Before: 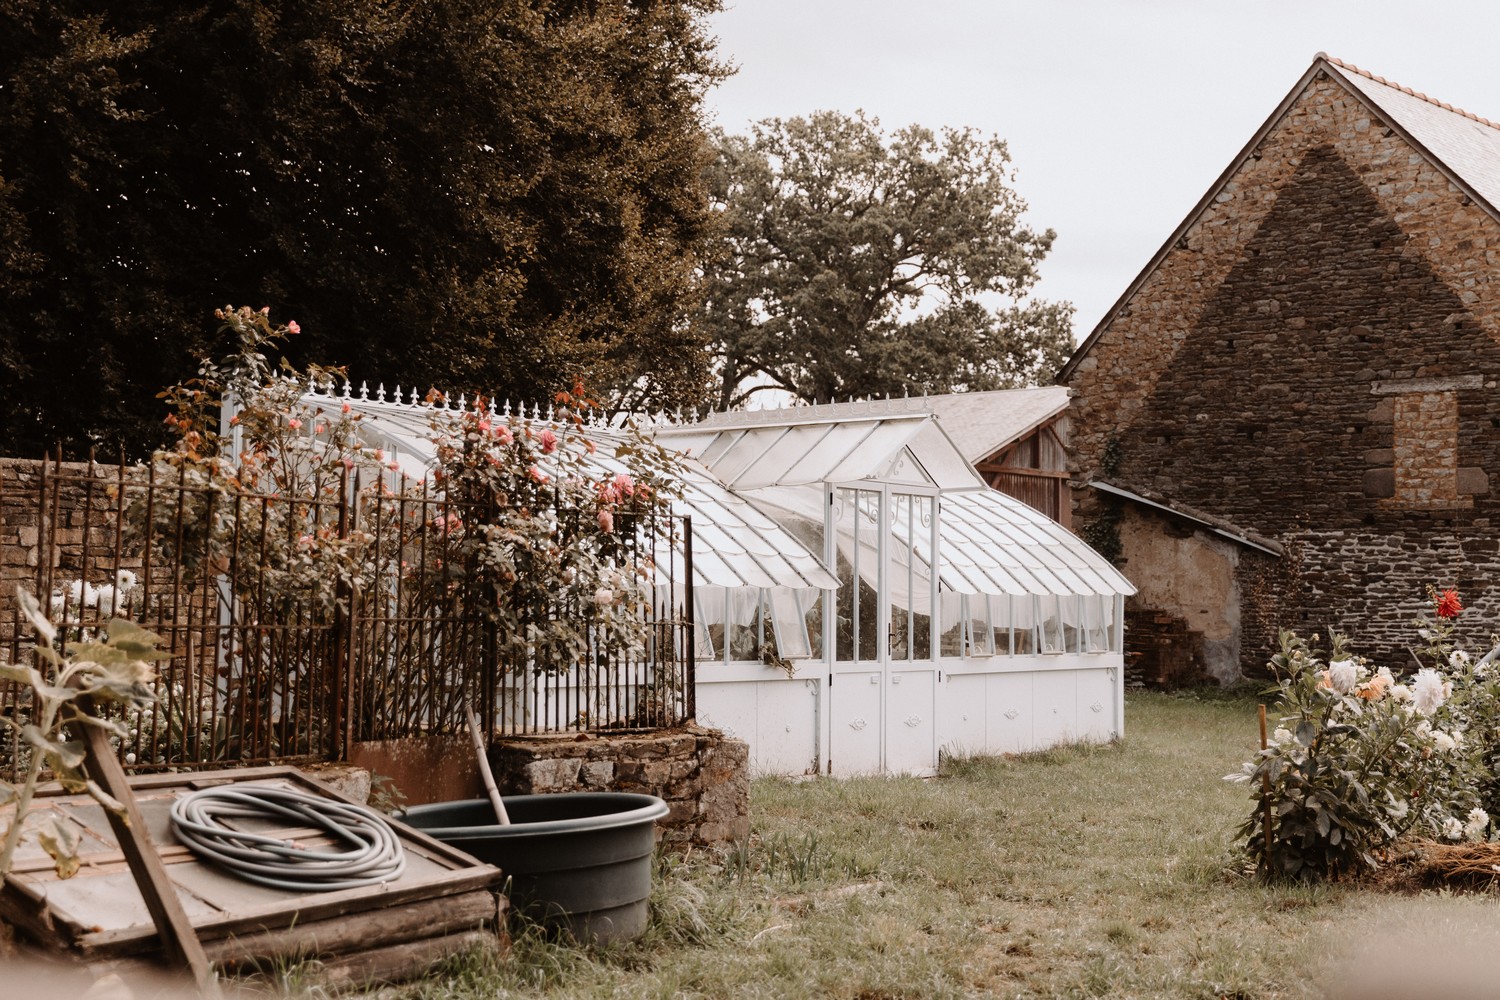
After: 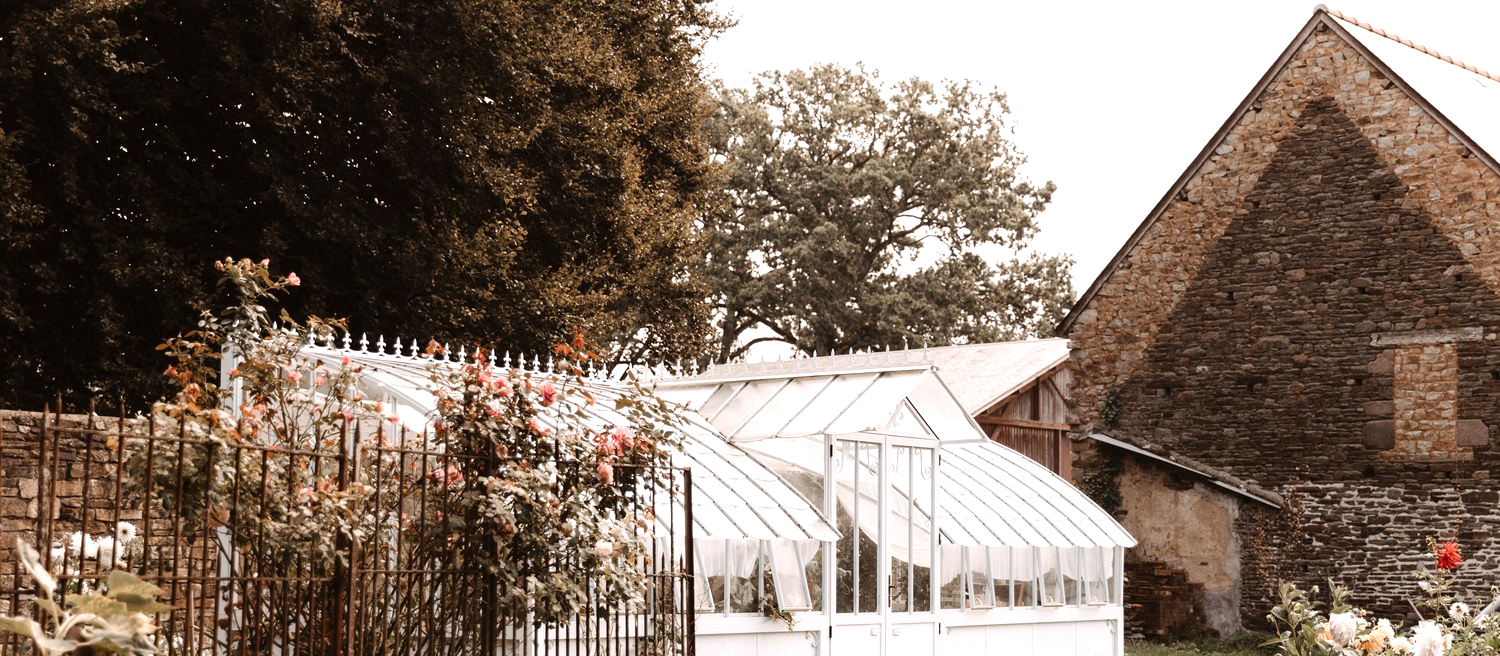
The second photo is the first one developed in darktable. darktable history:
exposure: exposure 0.64 EV, compensate highlight preservation false
crop and rotate: top 4.848%, bottom 29.503%
